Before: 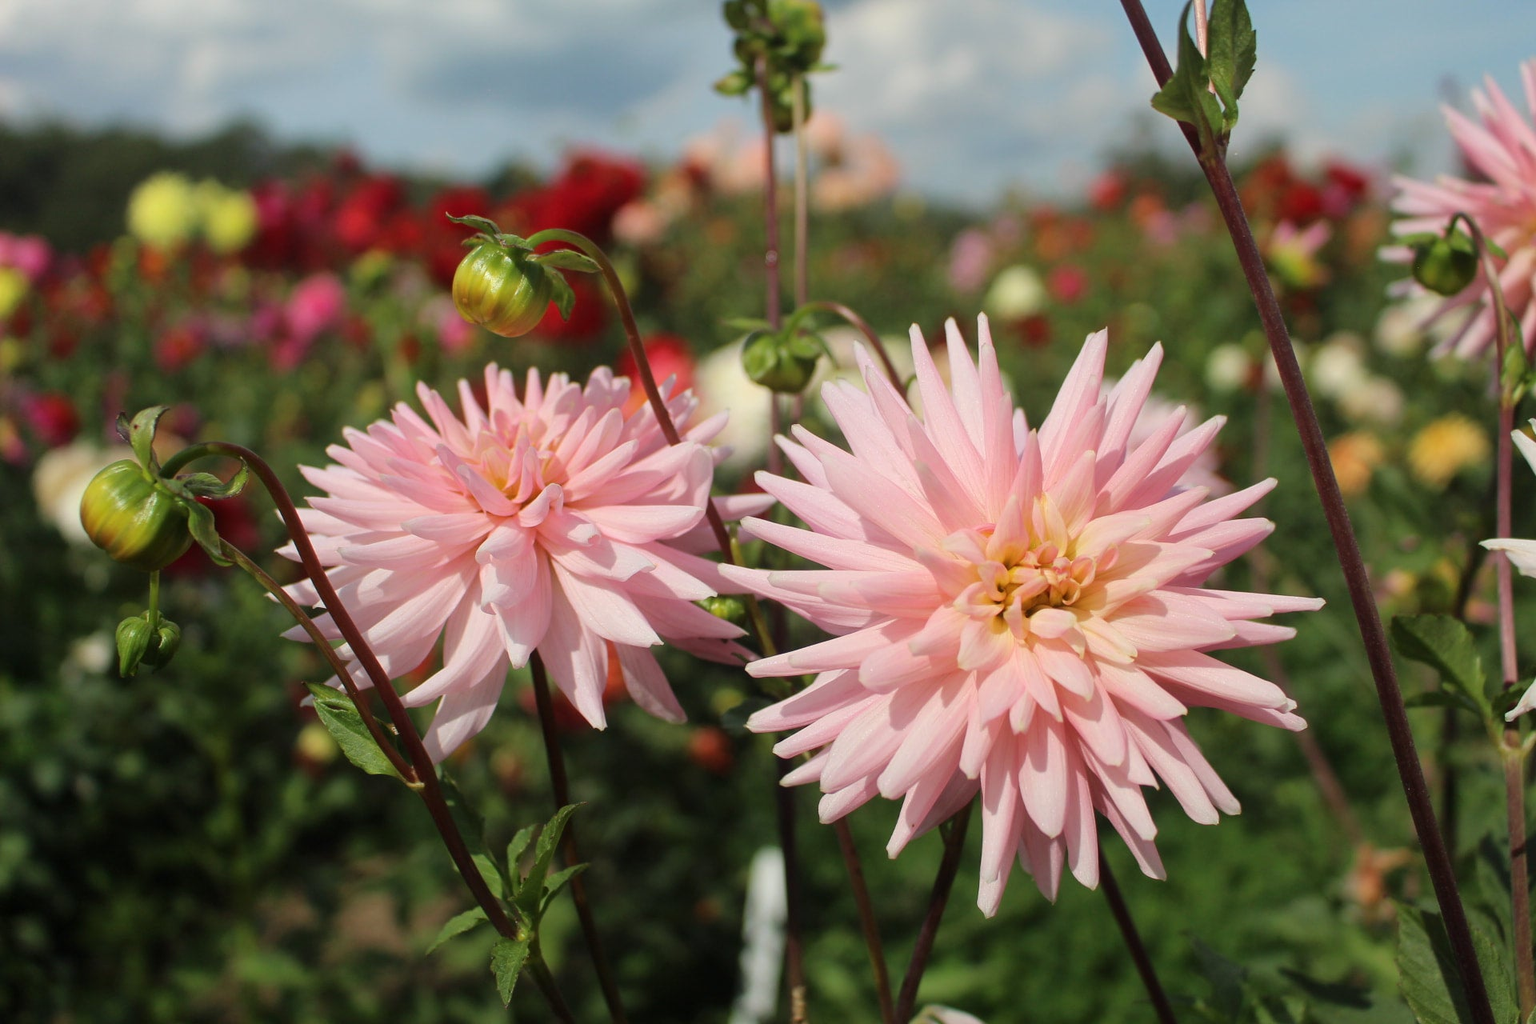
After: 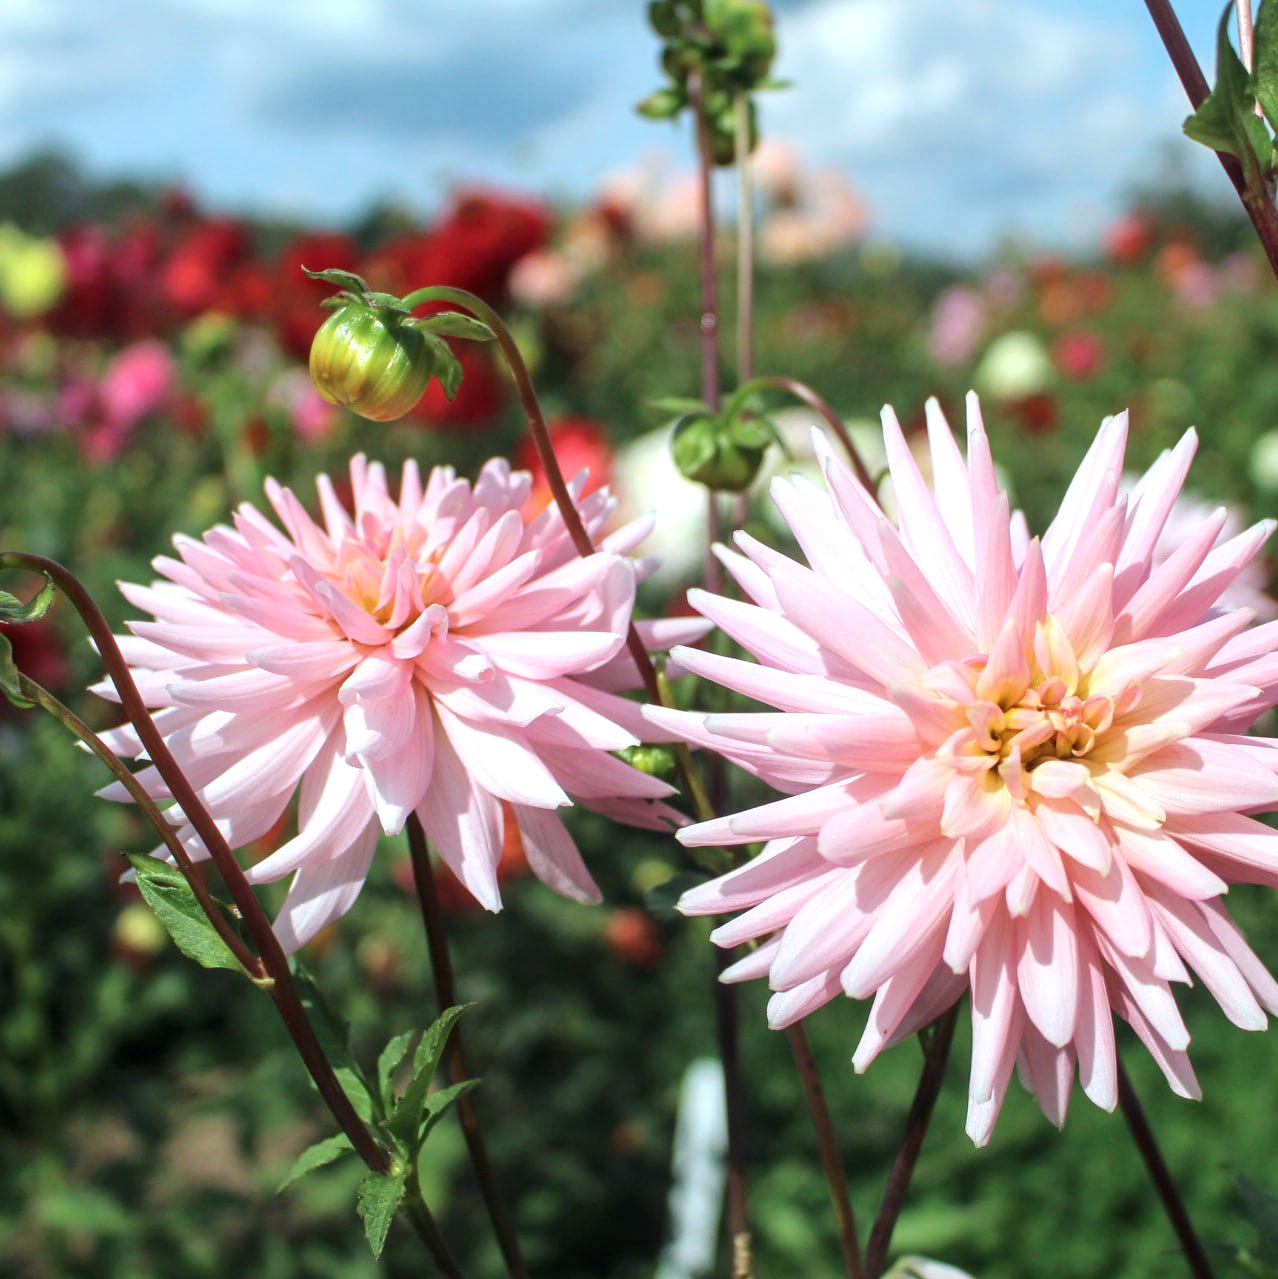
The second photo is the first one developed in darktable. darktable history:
color calibration: illuminant F (fluorescent), F source F9 (Cool White Deluxe 4150 K) – high CRI, x 0.375, y 0.373, temperature 4160.37 K
crop and rotate: left 13.353%, right 20.039%
local contrast: on, module defaults
exposure: exposure 0.607 EV, compensate highlight preservation false
